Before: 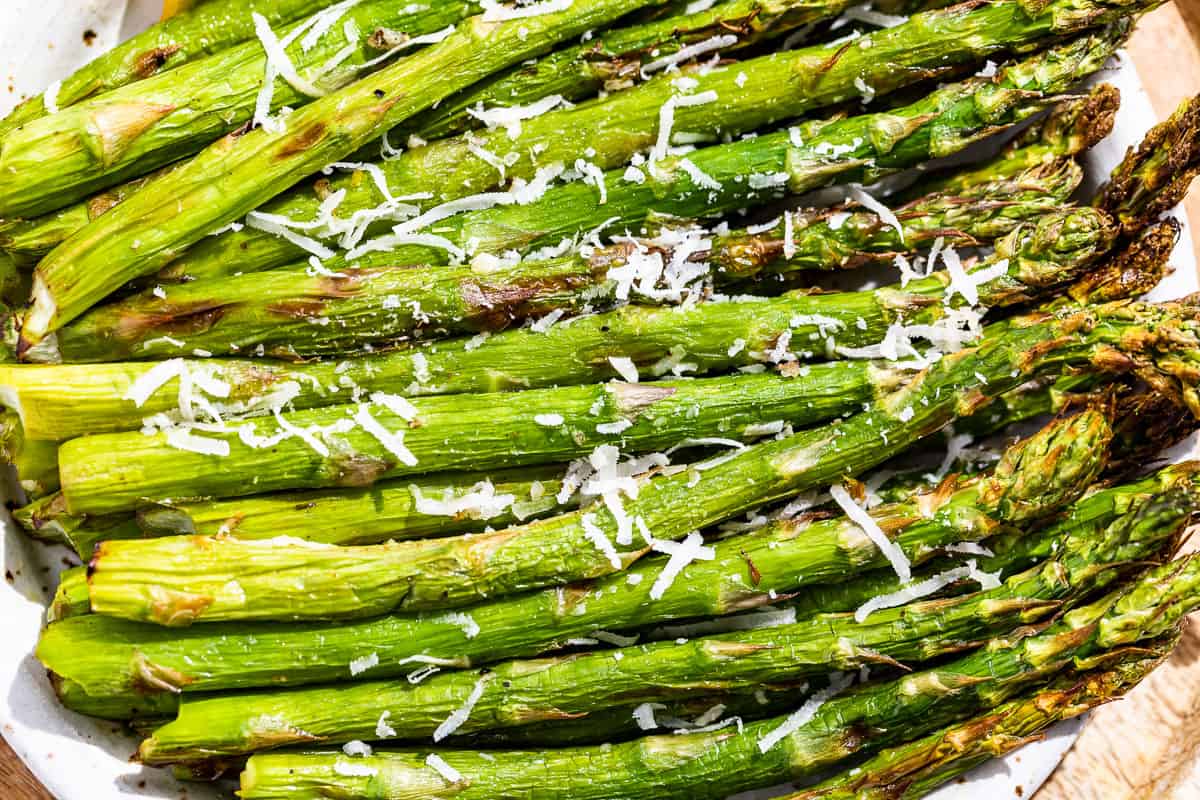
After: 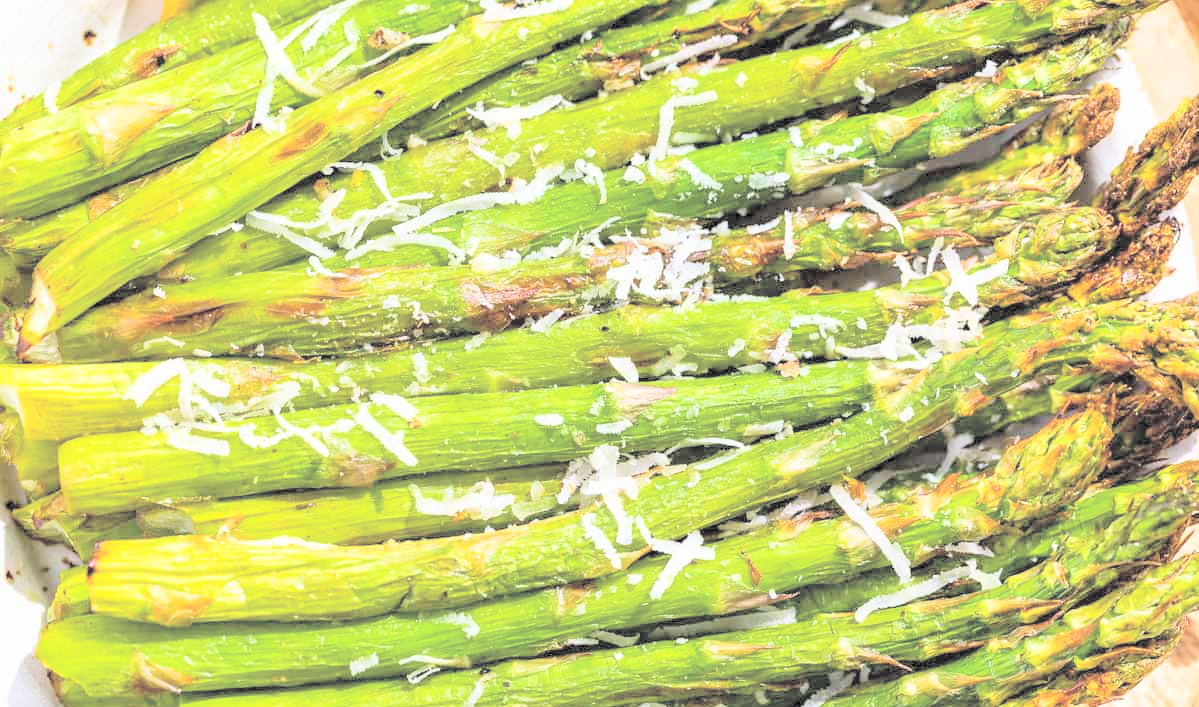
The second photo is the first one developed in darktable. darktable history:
crop and rotate: top 0%, bottom 11.577%
contrast brightness saturation: brightness 0.982
